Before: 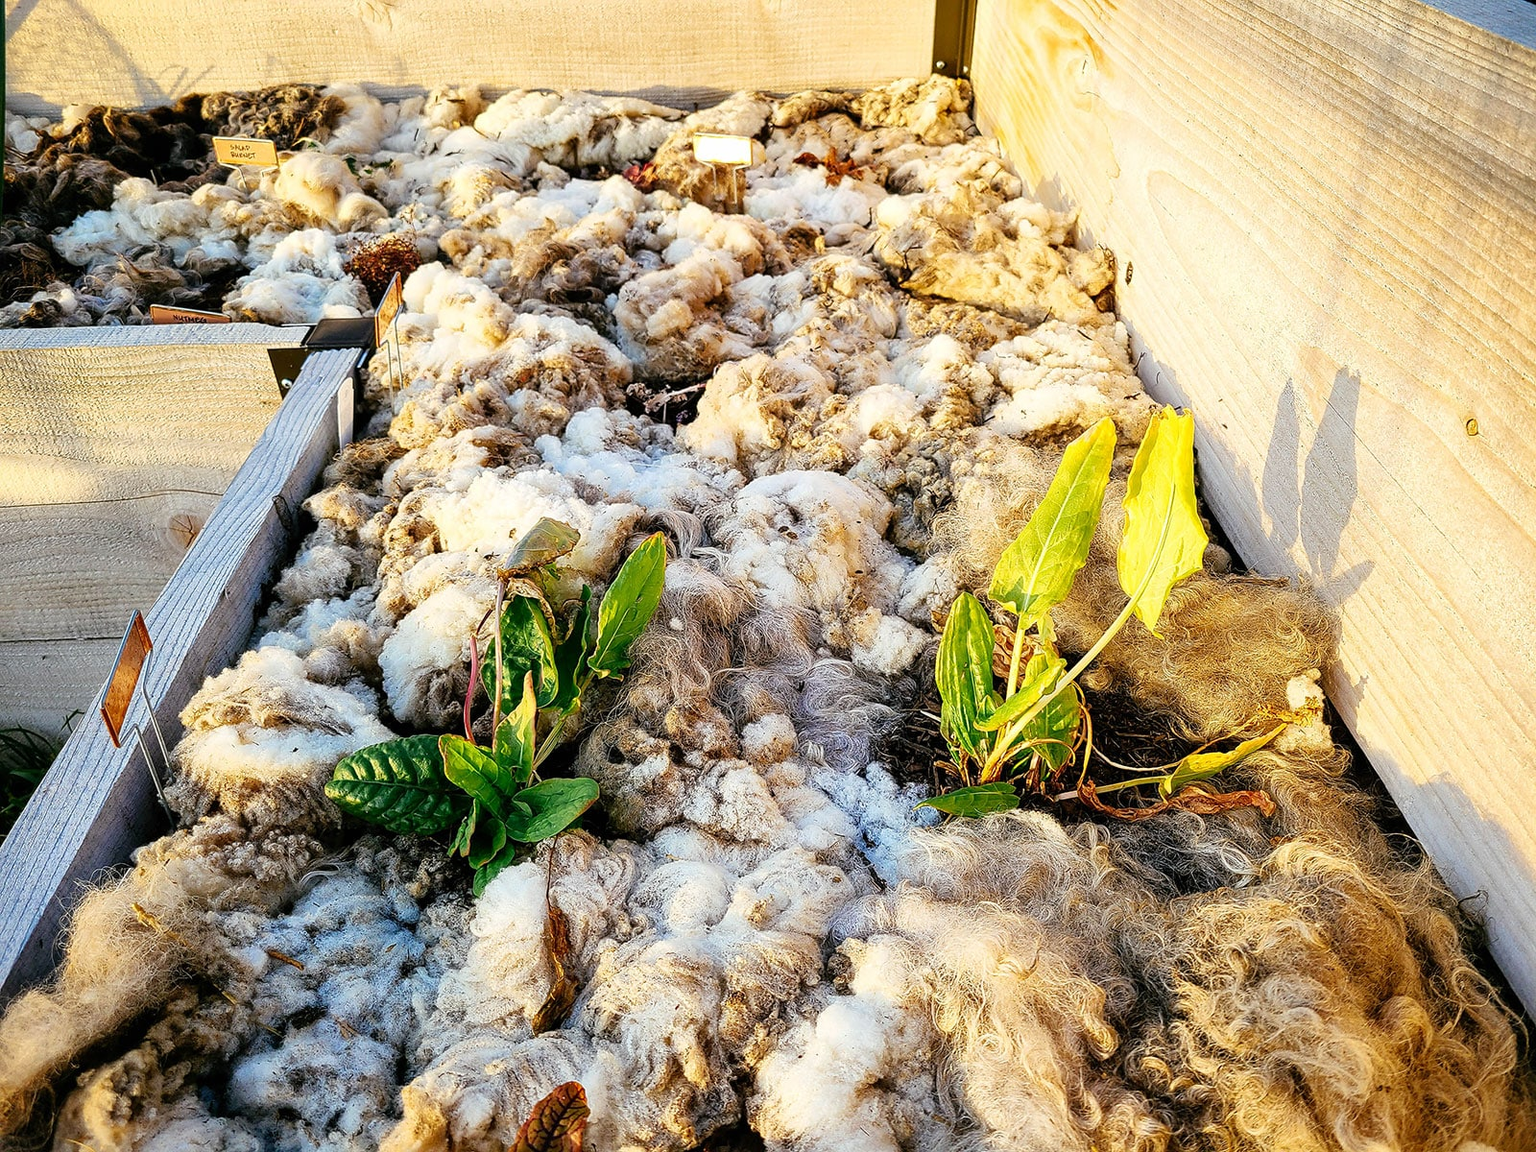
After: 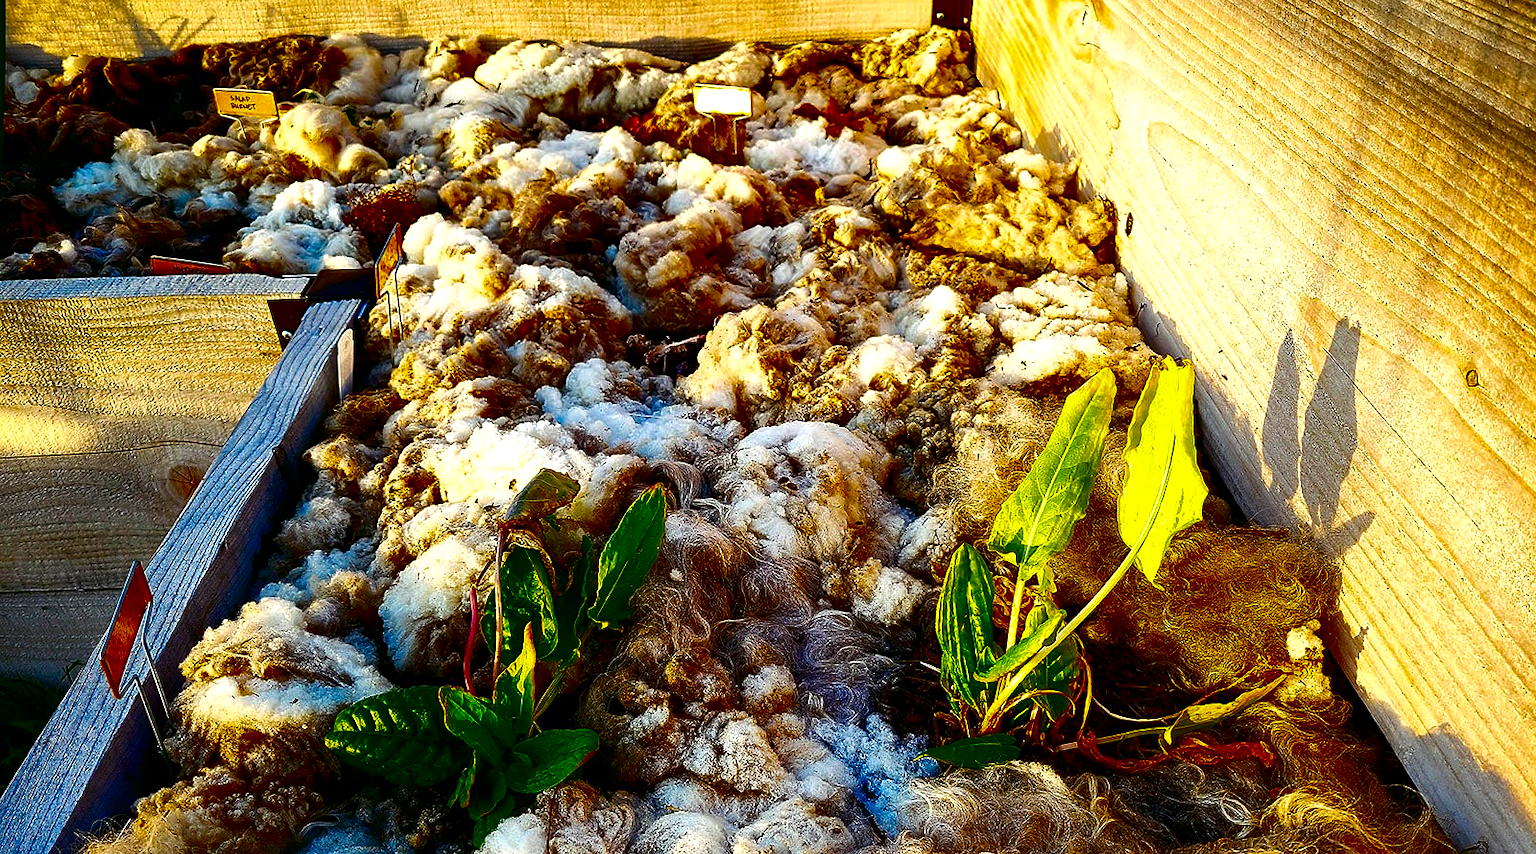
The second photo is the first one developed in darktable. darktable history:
exposure: exposure 0.201 EV, compensate highlight preservation false
contrast brightness saturation: brightness -0.995, saturation 0.993
crop: top 4.285%, bottom 21.469%
